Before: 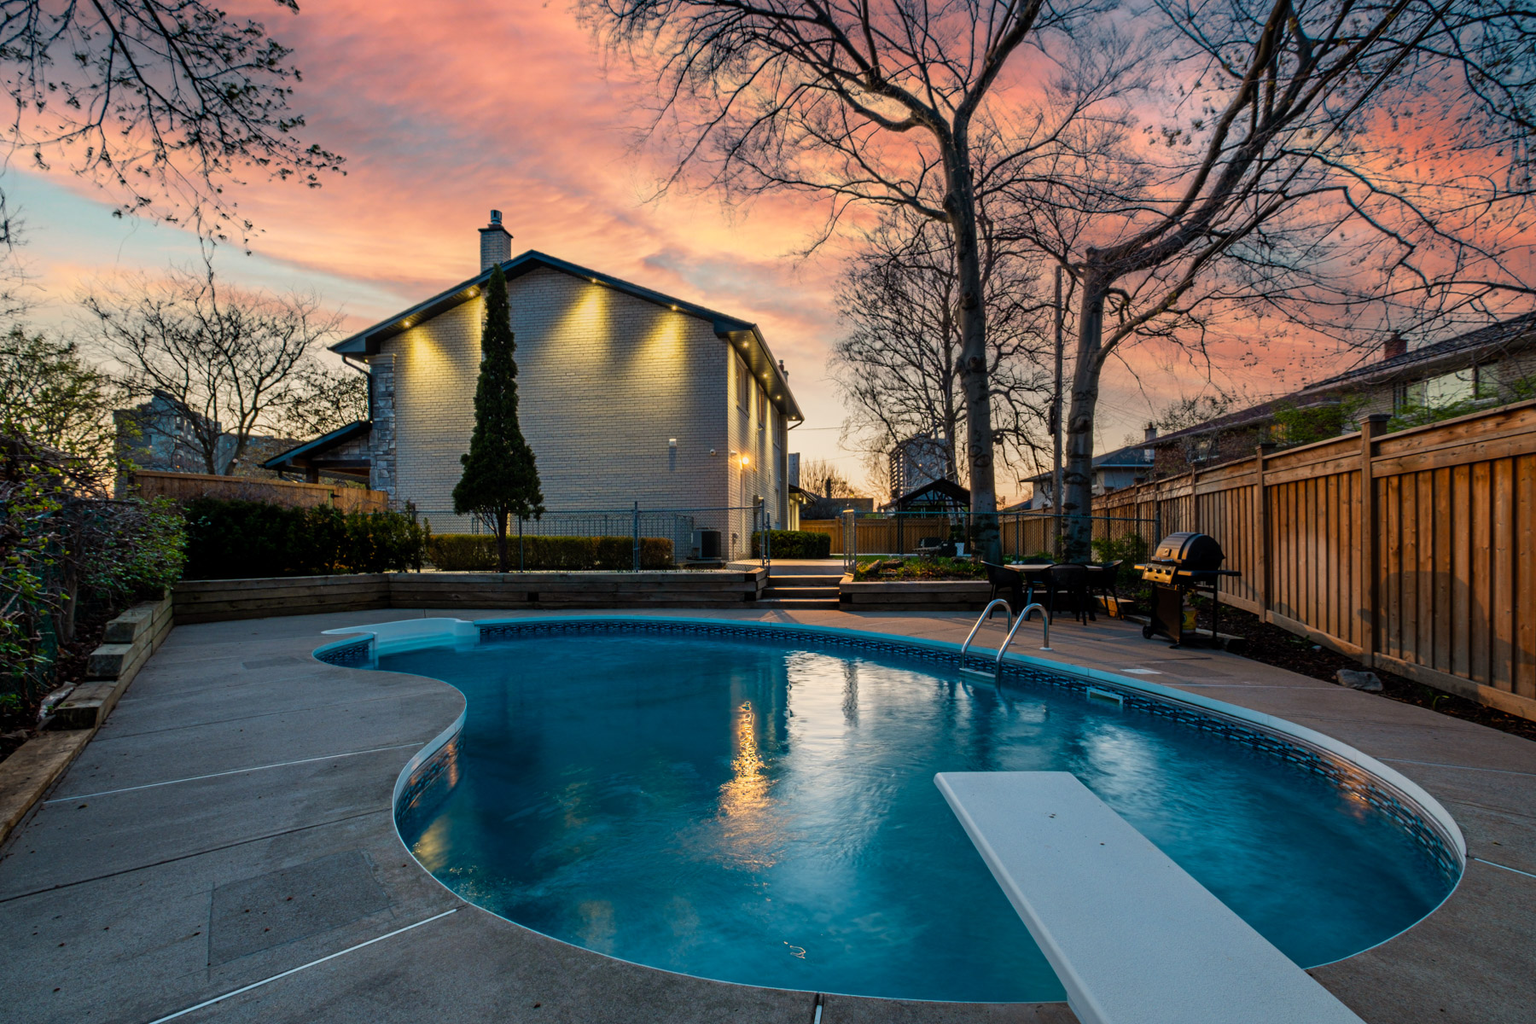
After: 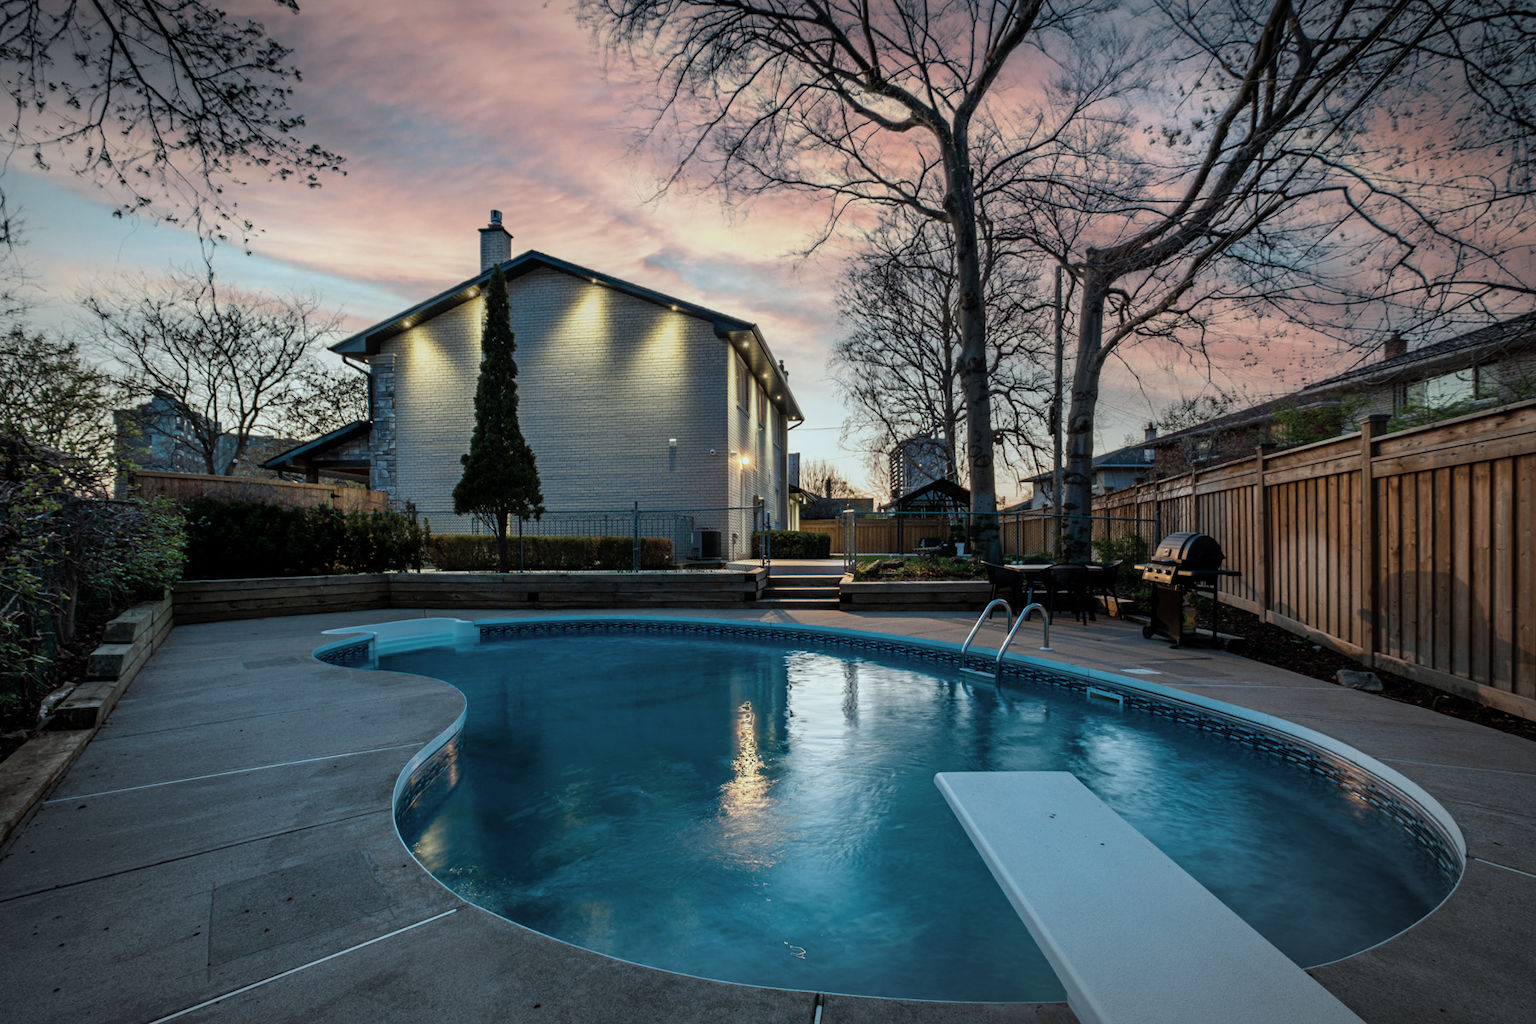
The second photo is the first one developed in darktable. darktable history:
vignetting: fall-off start 79.18%, width/height ratio 1.328, unbound false
color correction: highlights a* -12.71, highlights b* -17.64, saturation 0.699
